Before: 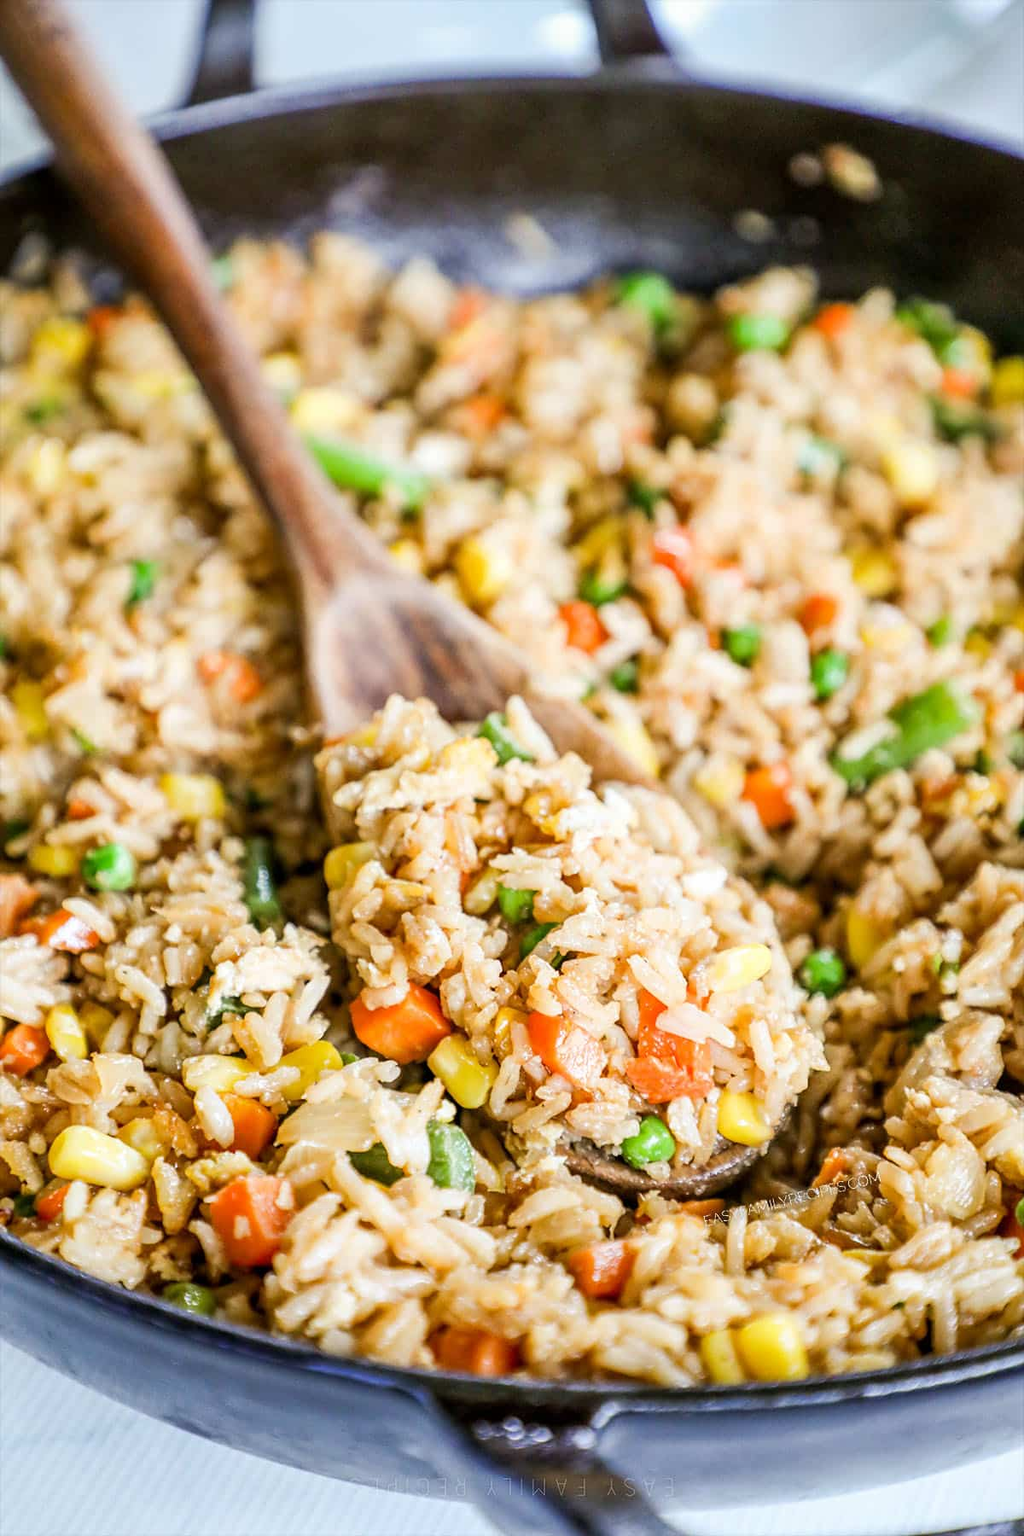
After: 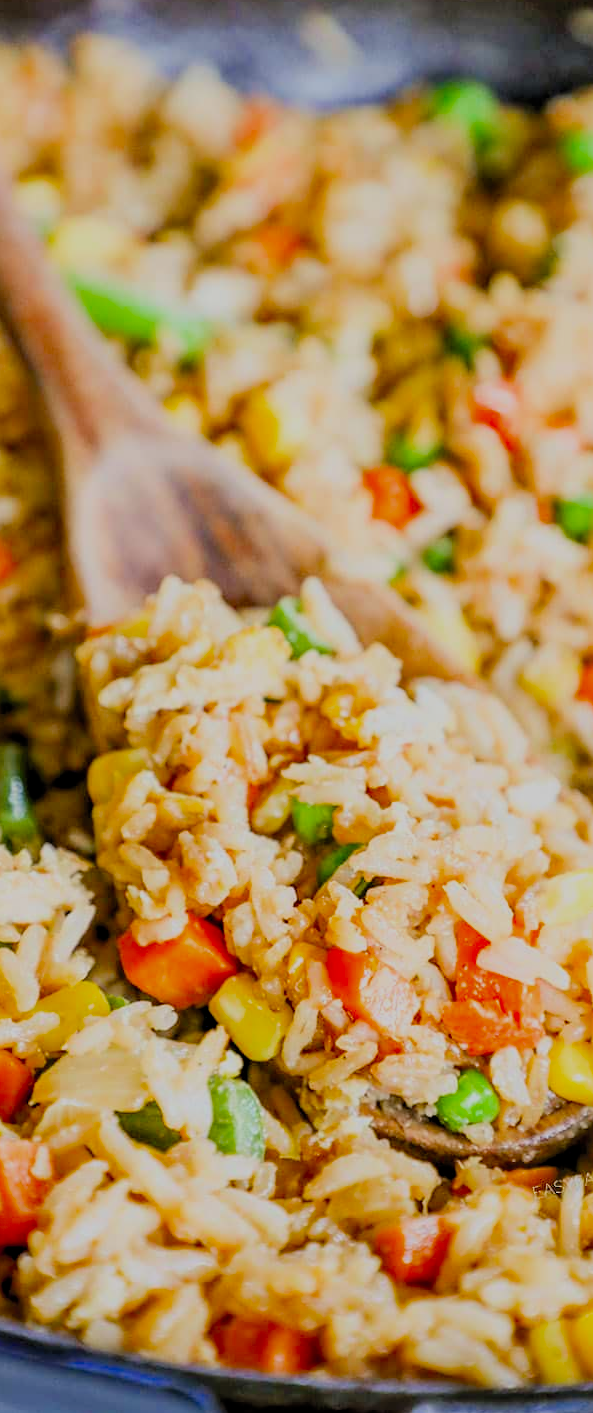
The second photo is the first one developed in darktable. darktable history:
crop and rotate: angle 0.02°, left 24.353%, top 13.219%, right 26.156%, bottom 8.224%
shadows and highlights: shadows 62.66, white point adjustment 0.37, highlights -34.44, compress 83.82%
filmic rgb: black relative exposure -8.79 EV, white relative exposure 4.98 EV, threshold 6 EV, target black luminance 0%, hardness 3.77, latitude 66.34%, contrast 0.822, highlights saturation mix 10%, shadows ↔ highlights balance 20%, add noise in highlights 0.1, color science v4 (2020), iterations of high-quality reconstruction 0, type of noise poissonian, enable highlight reconstruction true
